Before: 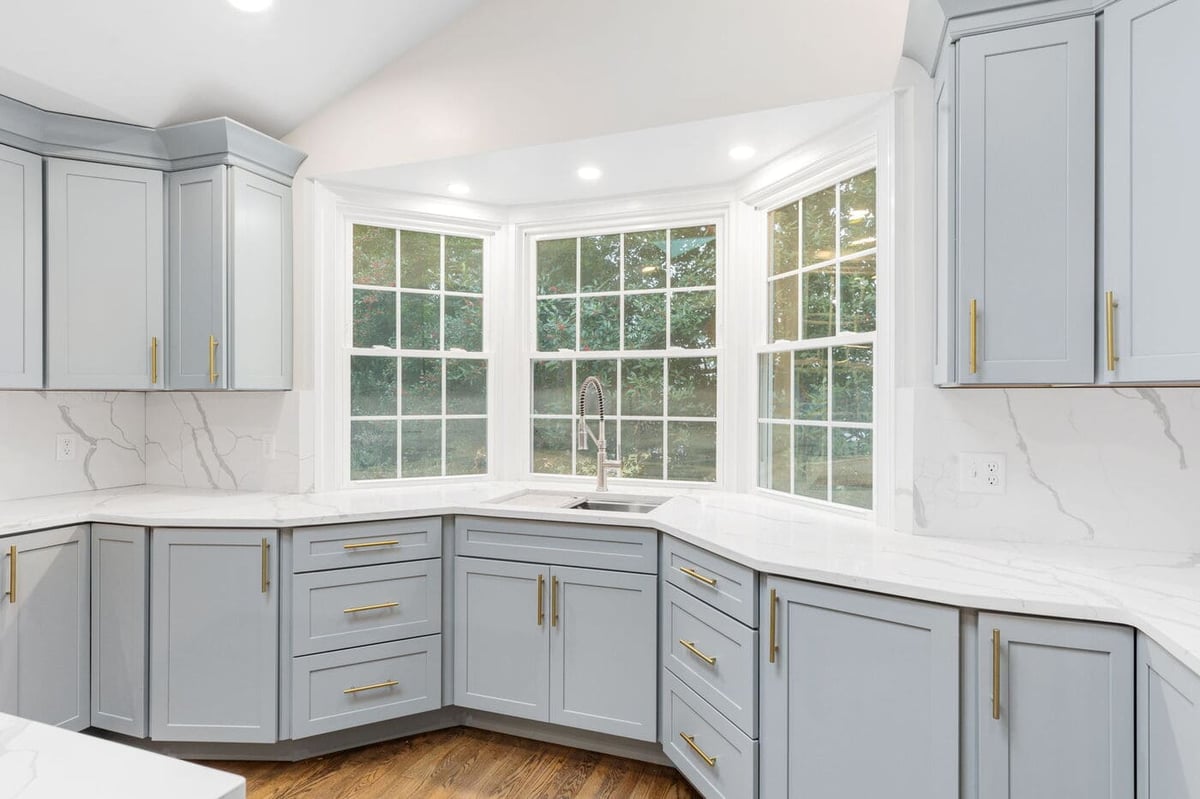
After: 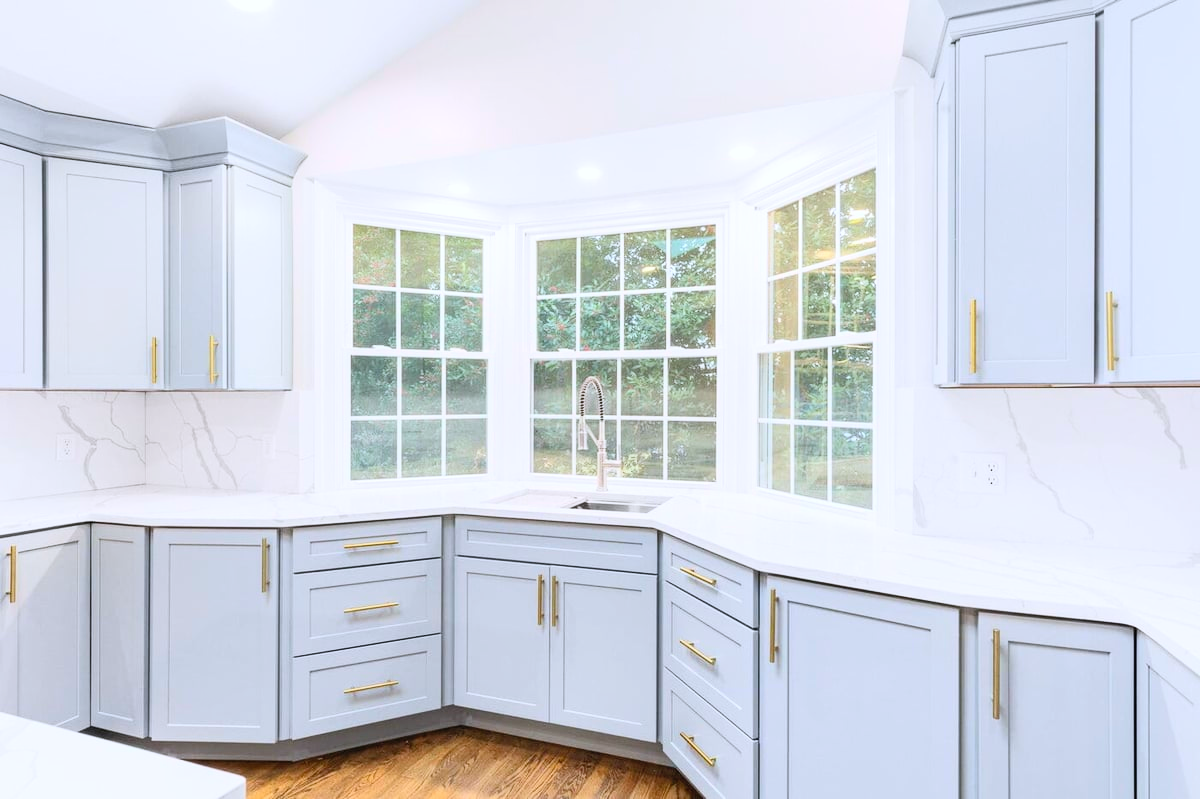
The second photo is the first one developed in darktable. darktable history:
tone equalizer: on, module defaults
white balance: red 0.984, blue 1.059
contrast brightness saturation: contrast 0.24, brightness 0.26, saturation 0.39
